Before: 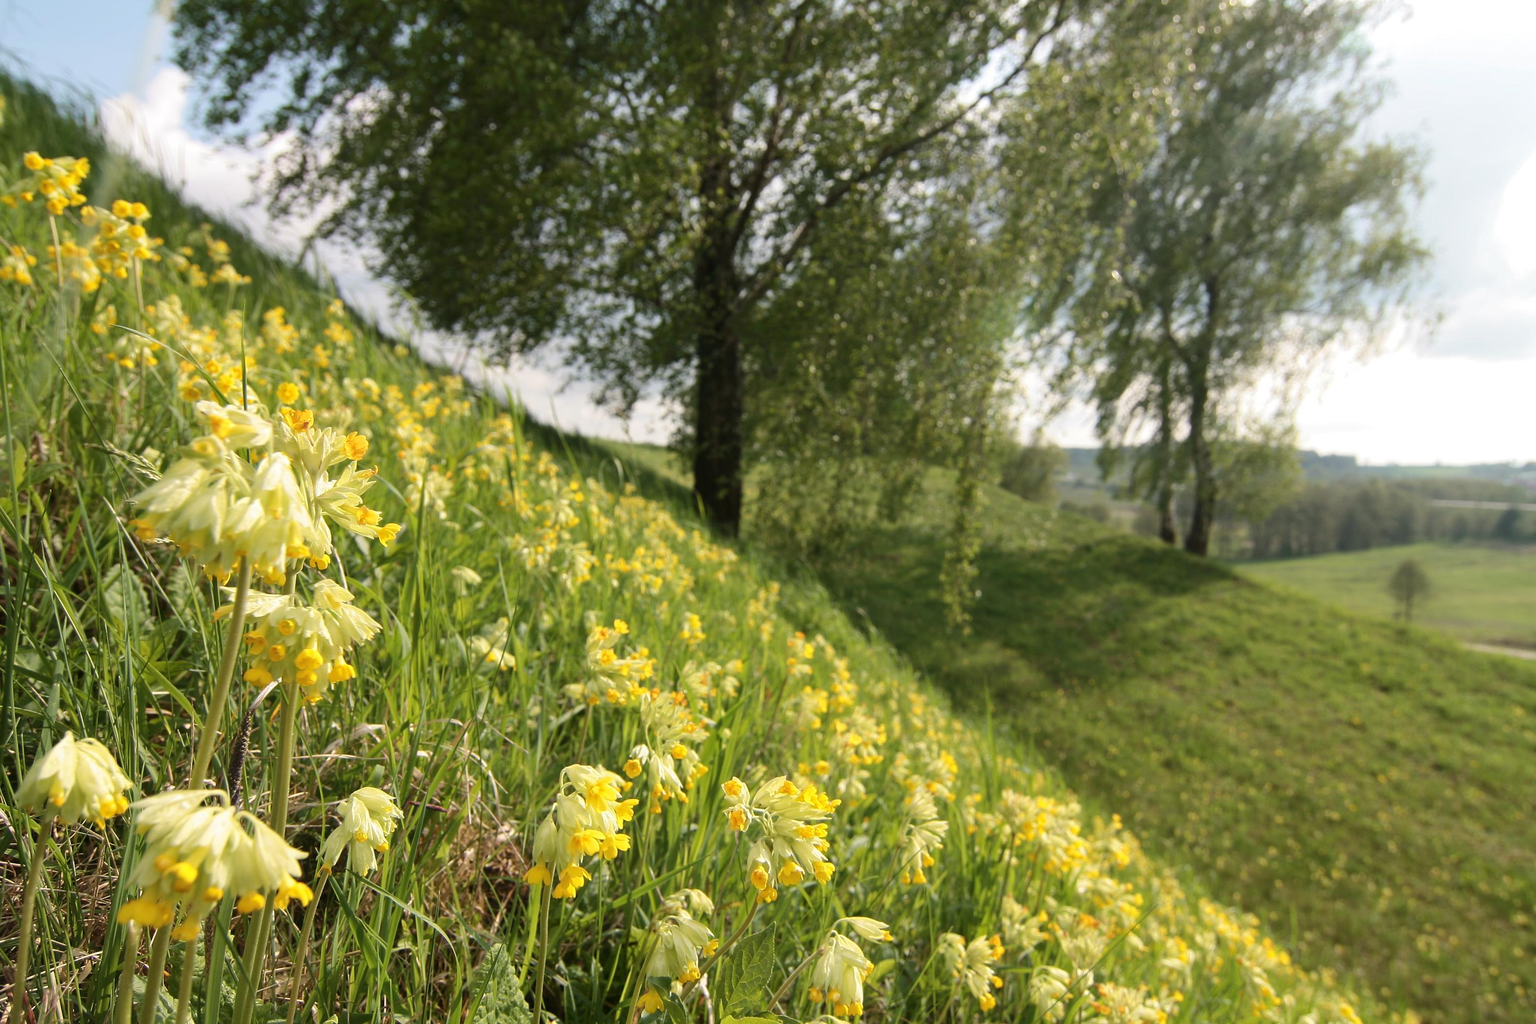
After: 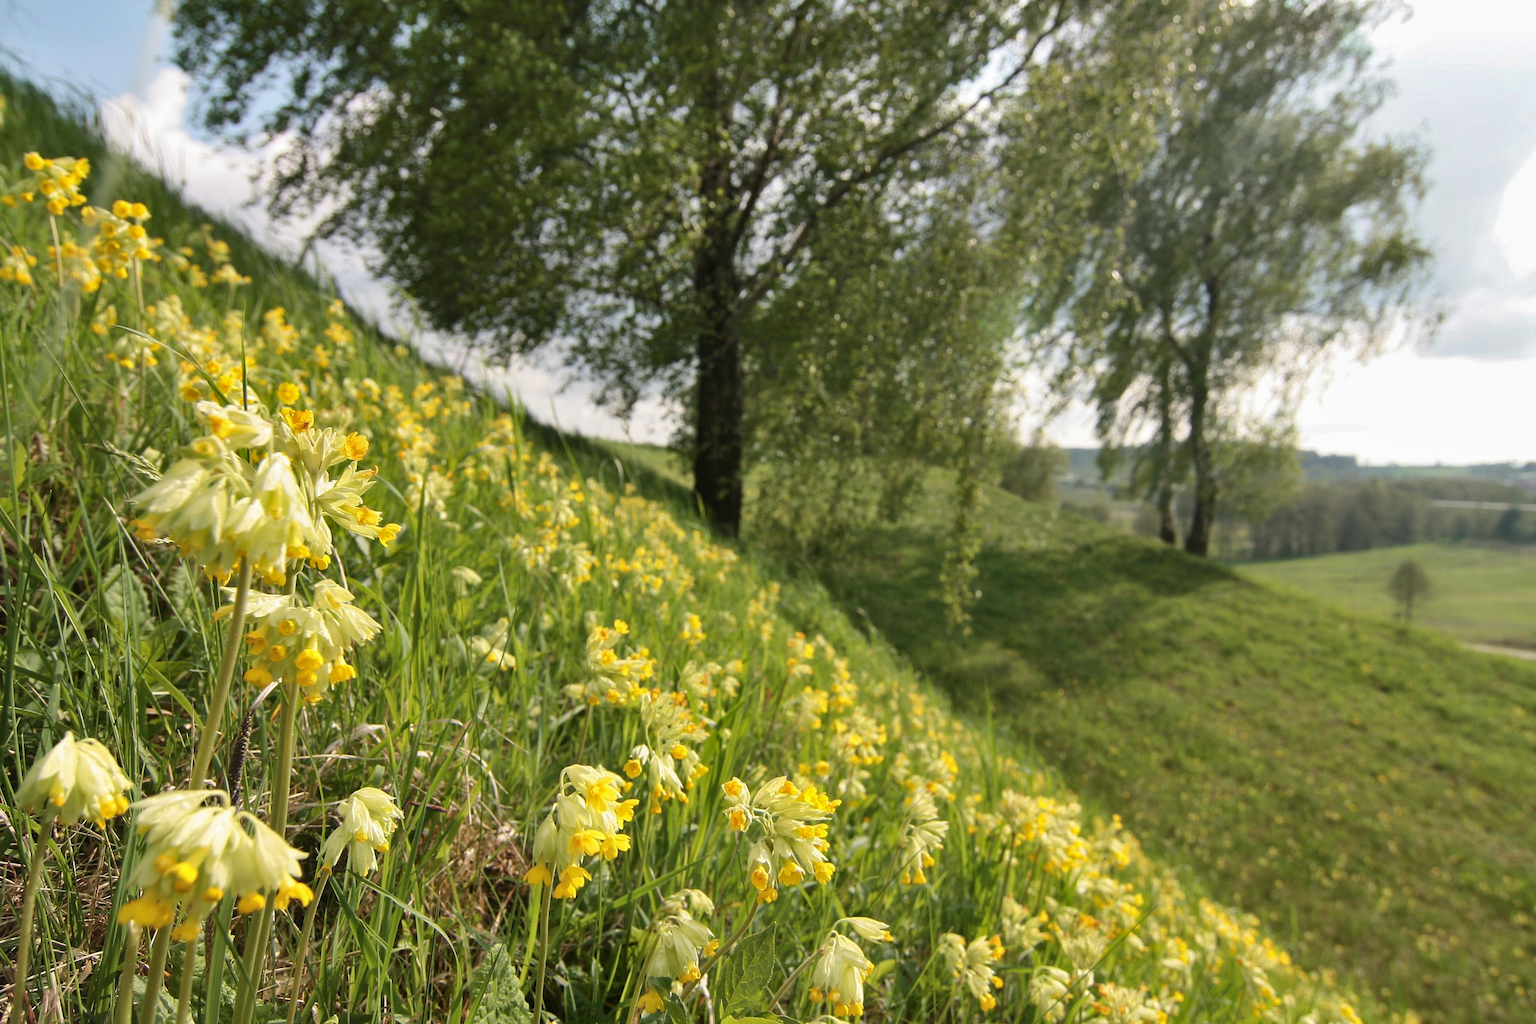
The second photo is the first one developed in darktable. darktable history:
shadows and highlights: low approximation 0.01, soften with gaussian
tone equalizer: on, module defaults
exposure: exposure -0.041 EV, compensate highlight preservation false
